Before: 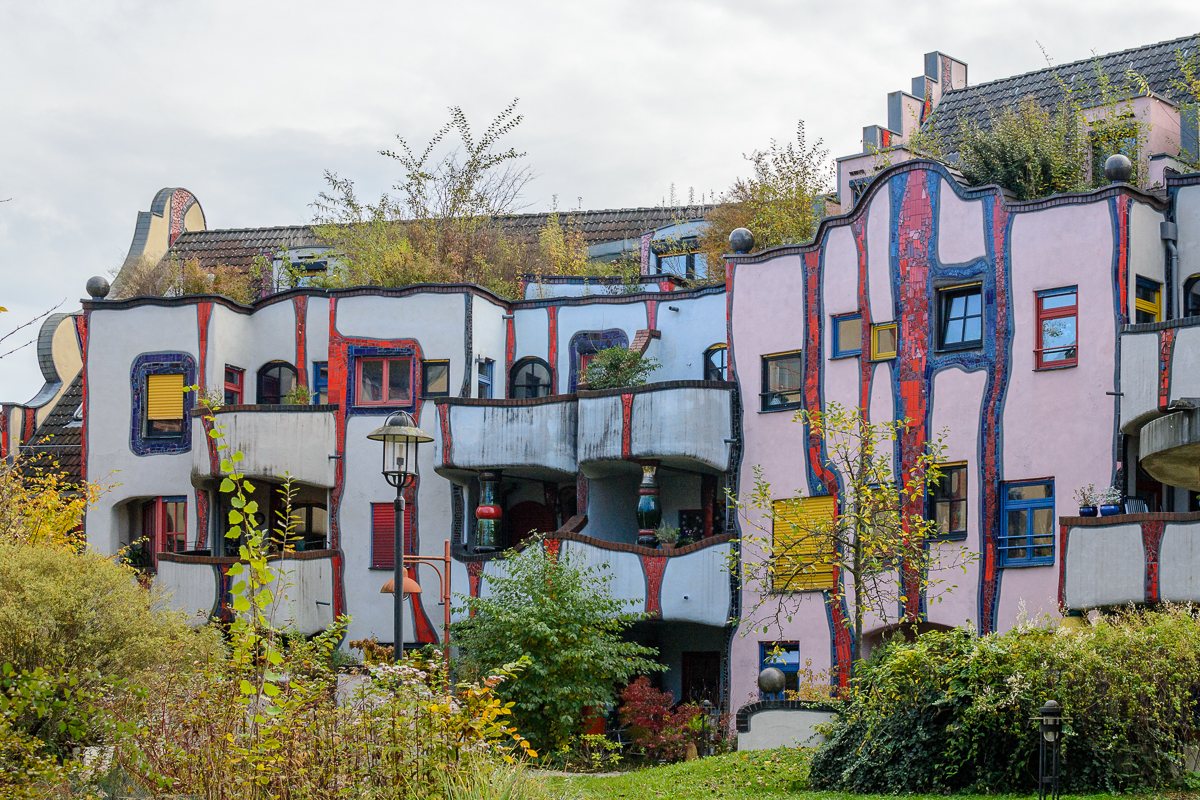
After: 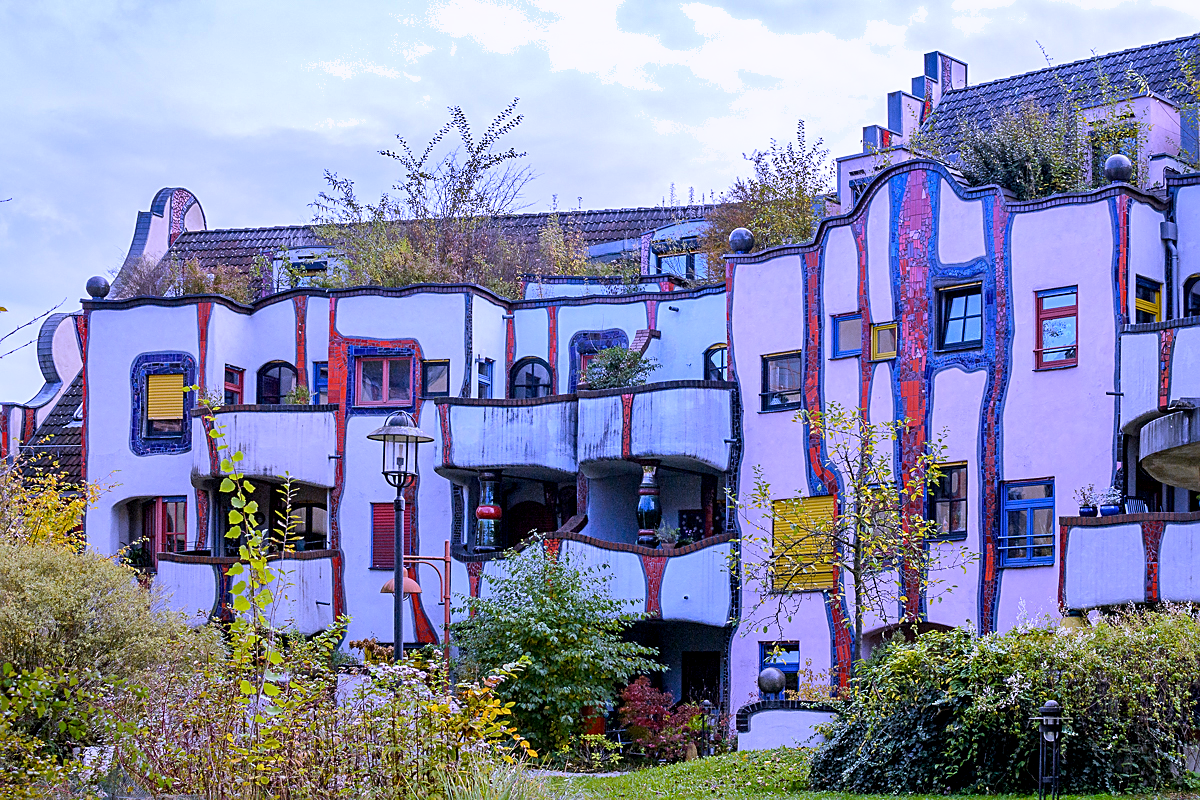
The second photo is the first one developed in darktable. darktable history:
shadows and highlights: soften with gaussian
exposure: black level correction 0.004, exposure 0.014 EV, compensate highlight preservation false
white balance: red 0.98, blue 1.61
sharpen: on, module defaults
